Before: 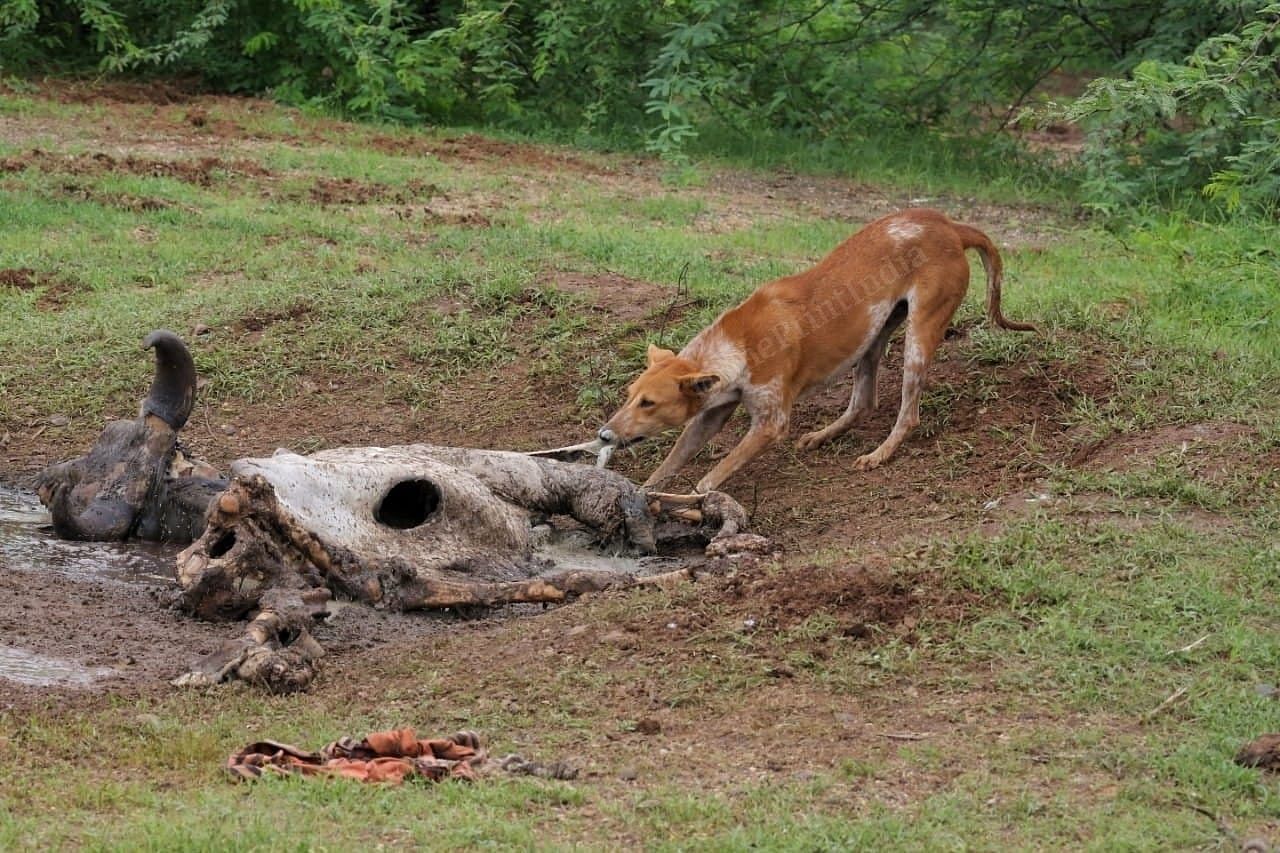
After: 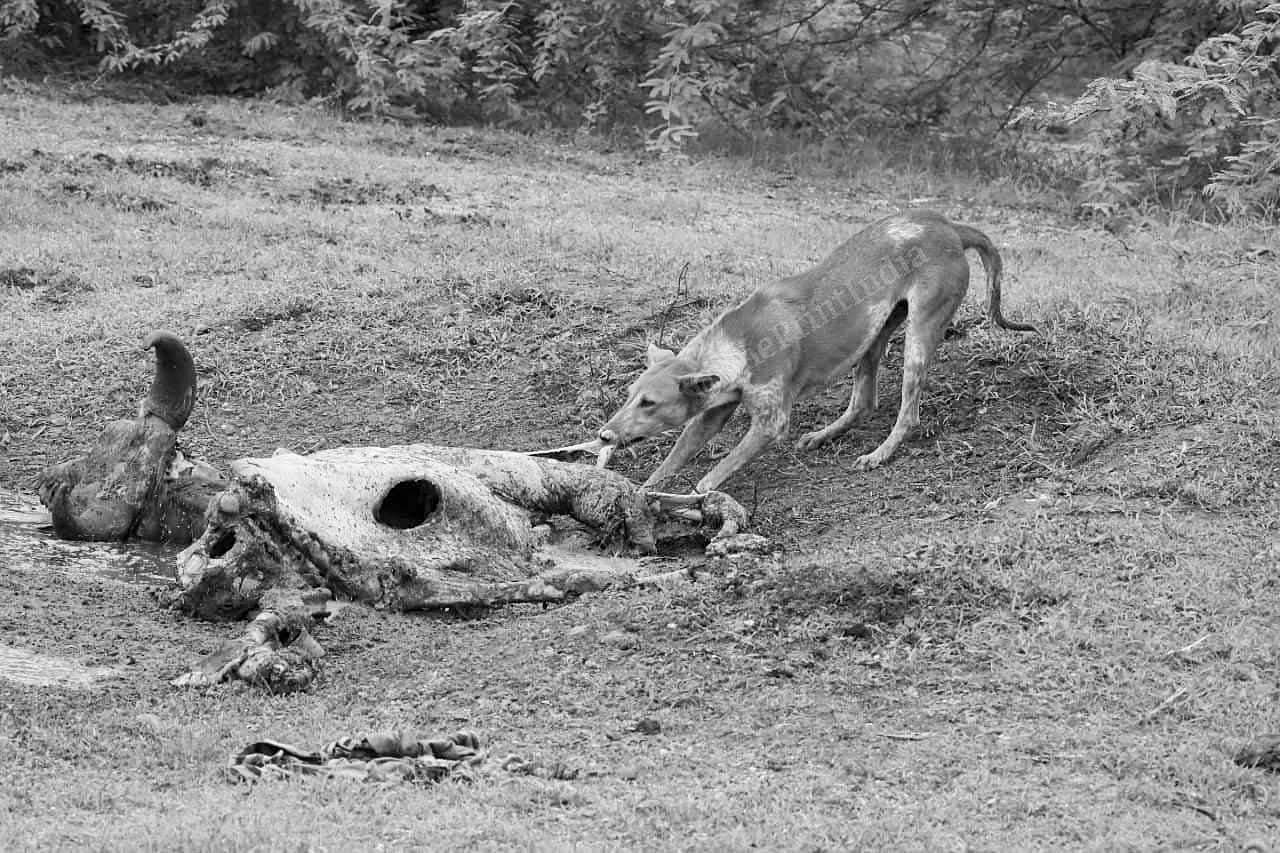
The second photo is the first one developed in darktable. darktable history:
sharpen: amount 0.2
monochrome: a 32, b 64, size 2.3
color balance rgb: perceptual saturation grading › global saturation 40%, global vibrance 15%
contrast brightness saturation: contrast 0.24, brightness 0.26, saturation 0.39
